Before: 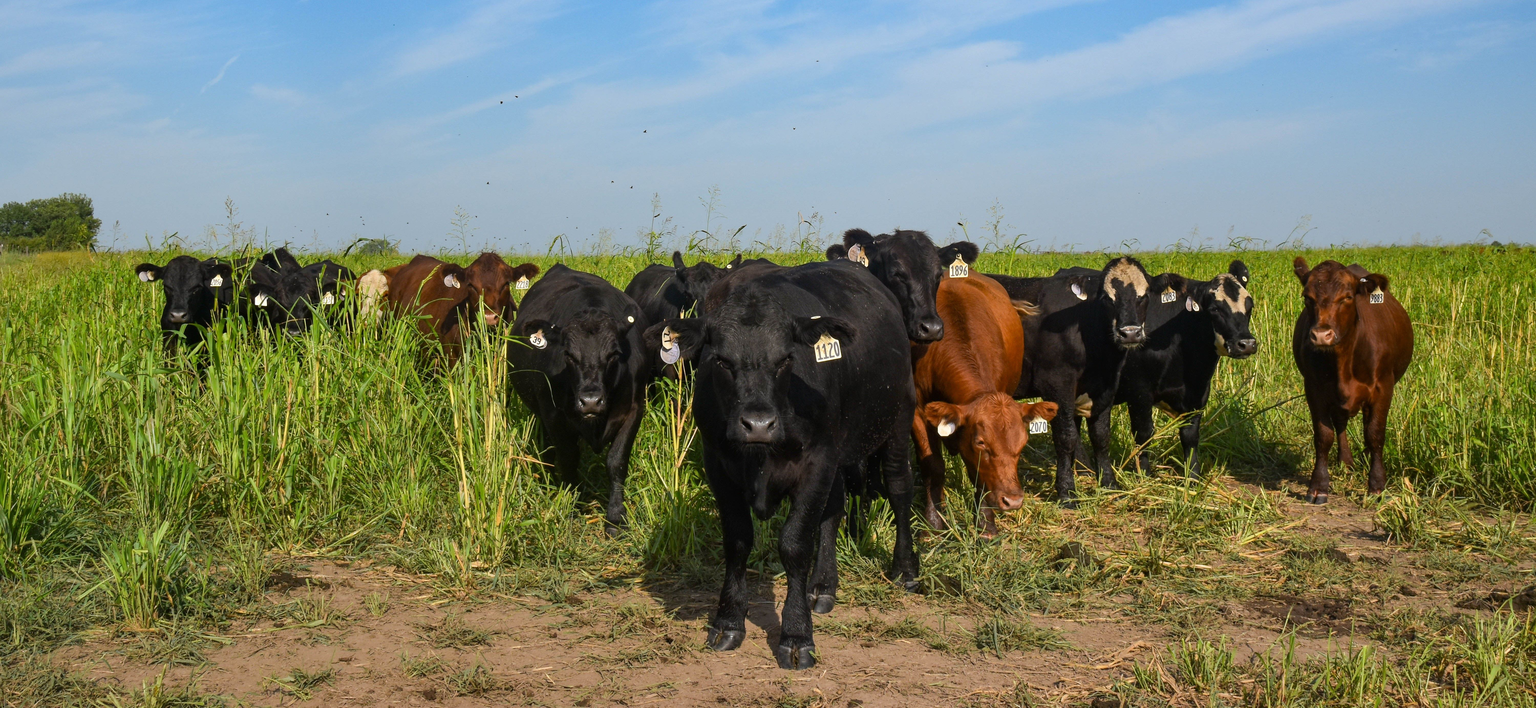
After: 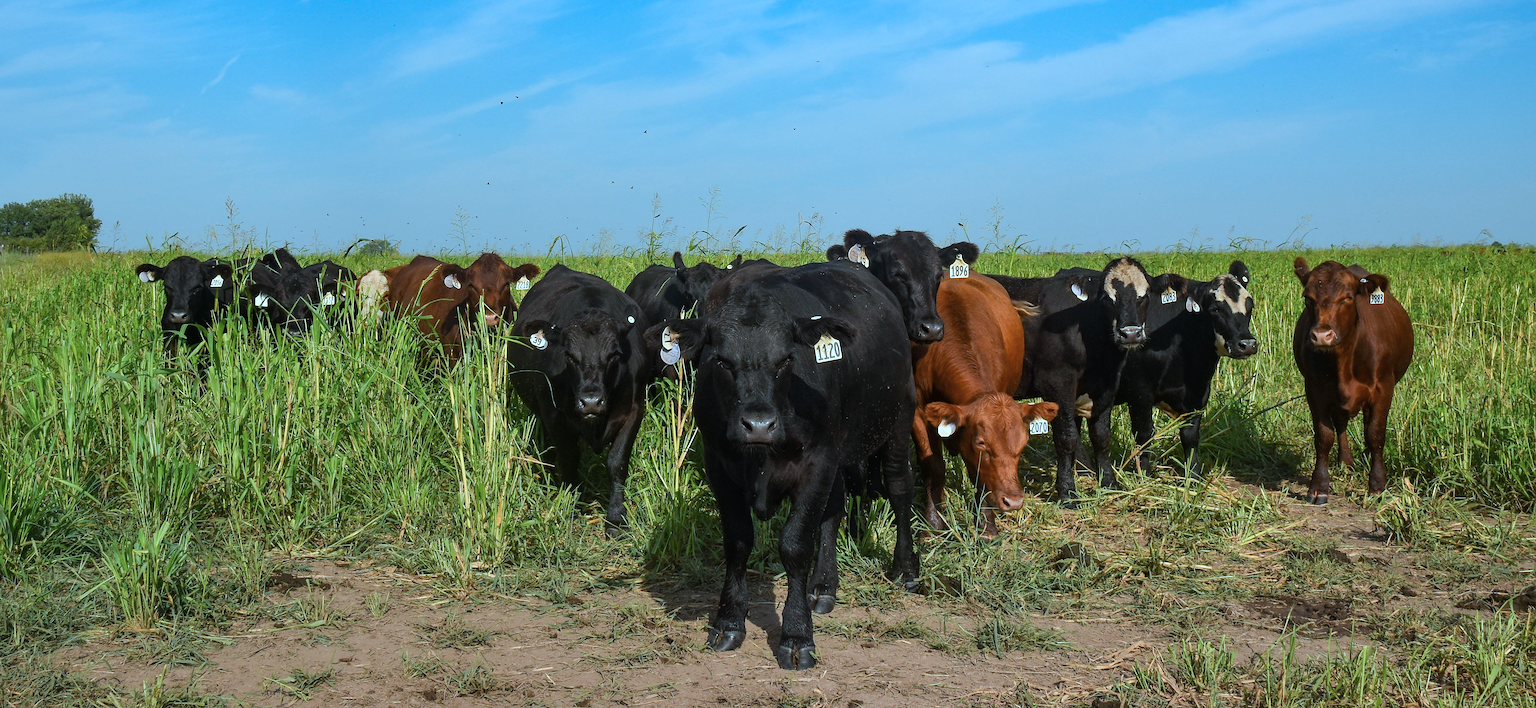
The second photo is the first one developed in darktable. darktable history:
color correction: highlights a* -10.69, highlights b* -19.19
sharpen: on, module defaults
